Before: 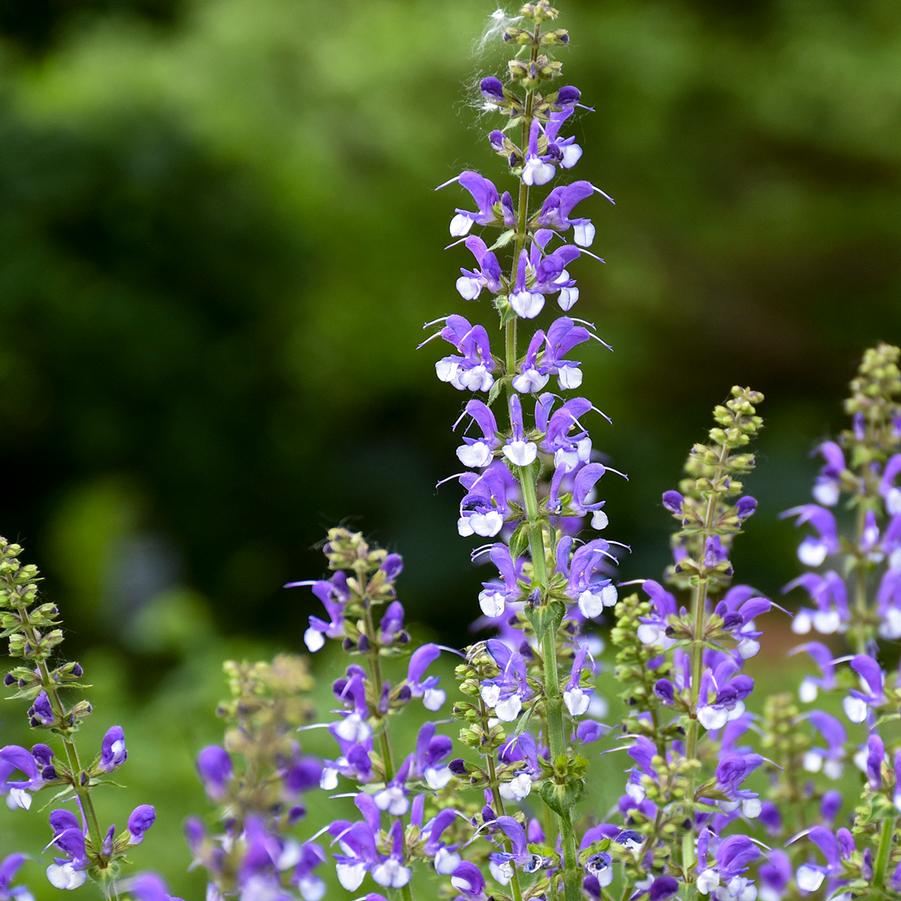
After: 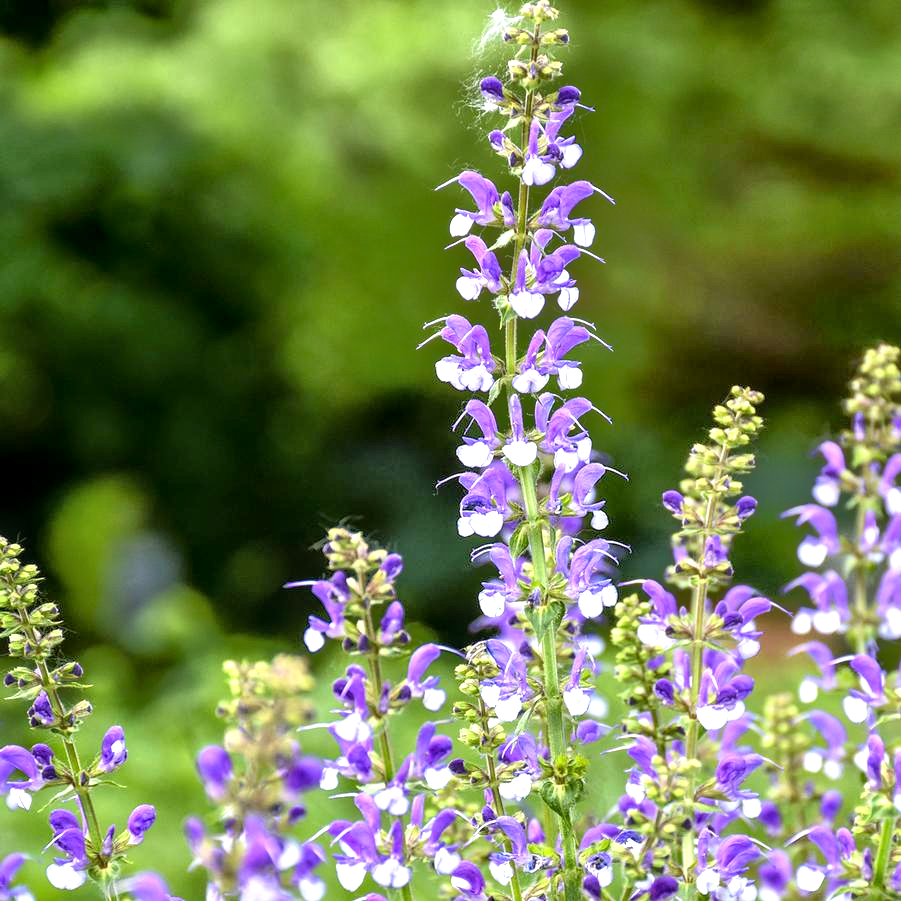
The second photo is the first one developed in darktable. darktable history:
exposure: exposure 0.77 EV, compensate highlight preservation false
tone equalizer: -8 EV -0.528 EV, -7 EV -0.319 EV, -6 EV -0.083 EV, -5 EV 0.413 EV, -4 EV 0.985 EV, -3 EV 0.791 EV, -2 EV -0.01 EV, -1 EV 0.14 EV, +0 EV -0.012 EV, smoothing 1
local contrast: on, module defaults
